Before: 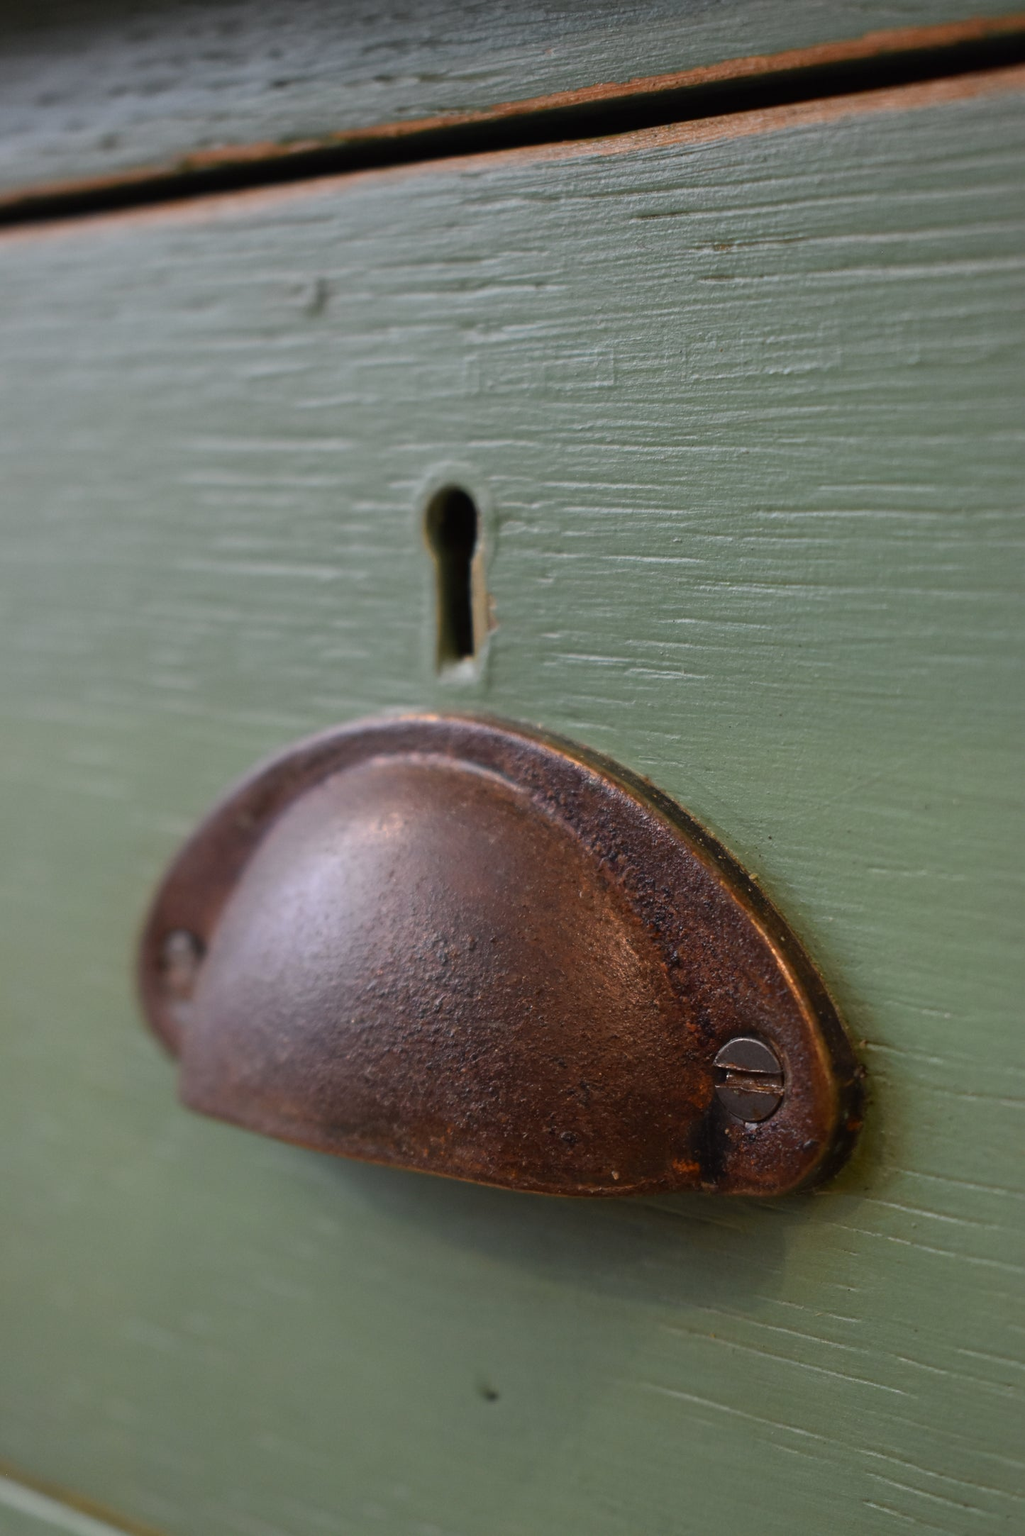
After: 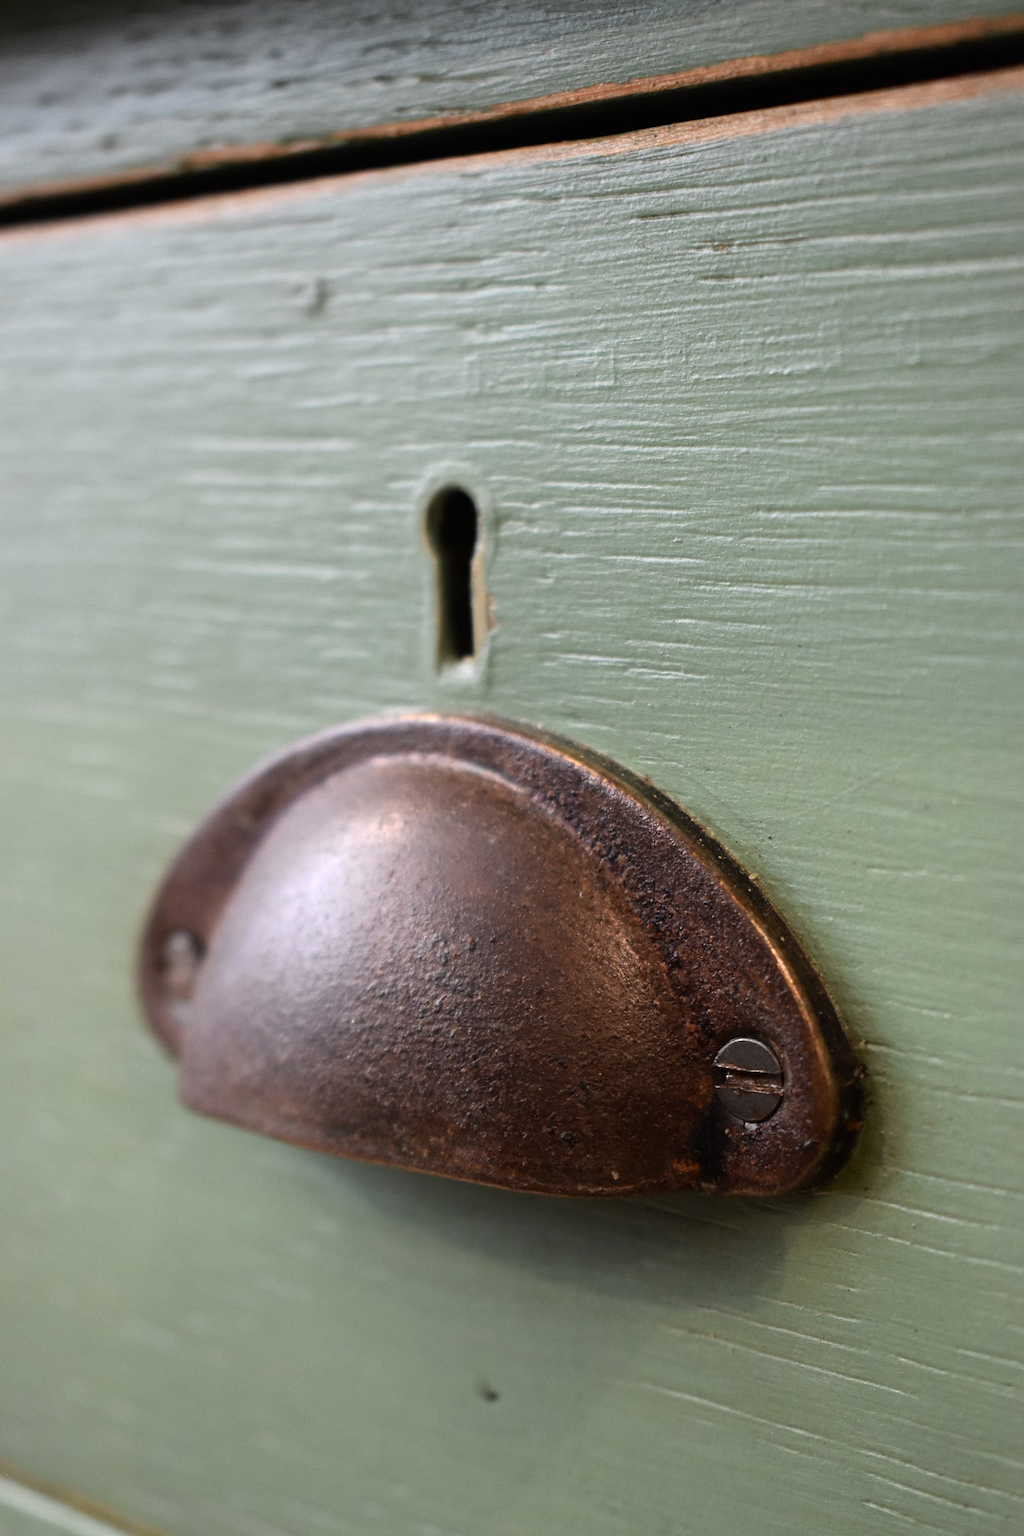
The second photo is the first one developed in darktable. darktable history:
contrast brightness saturation: contrast 0.107, saturation -0.161
tone equalizer: -8 EV -0.767 EV, -7 EV -0.683 EV, -6 EV -0.584 EV, -5 EV -0.414 EV, -3 EV 0.375 EV, -2 EV 0.6 EV, -1 EV 0.685 EV, +0 EV 0.749 EV
